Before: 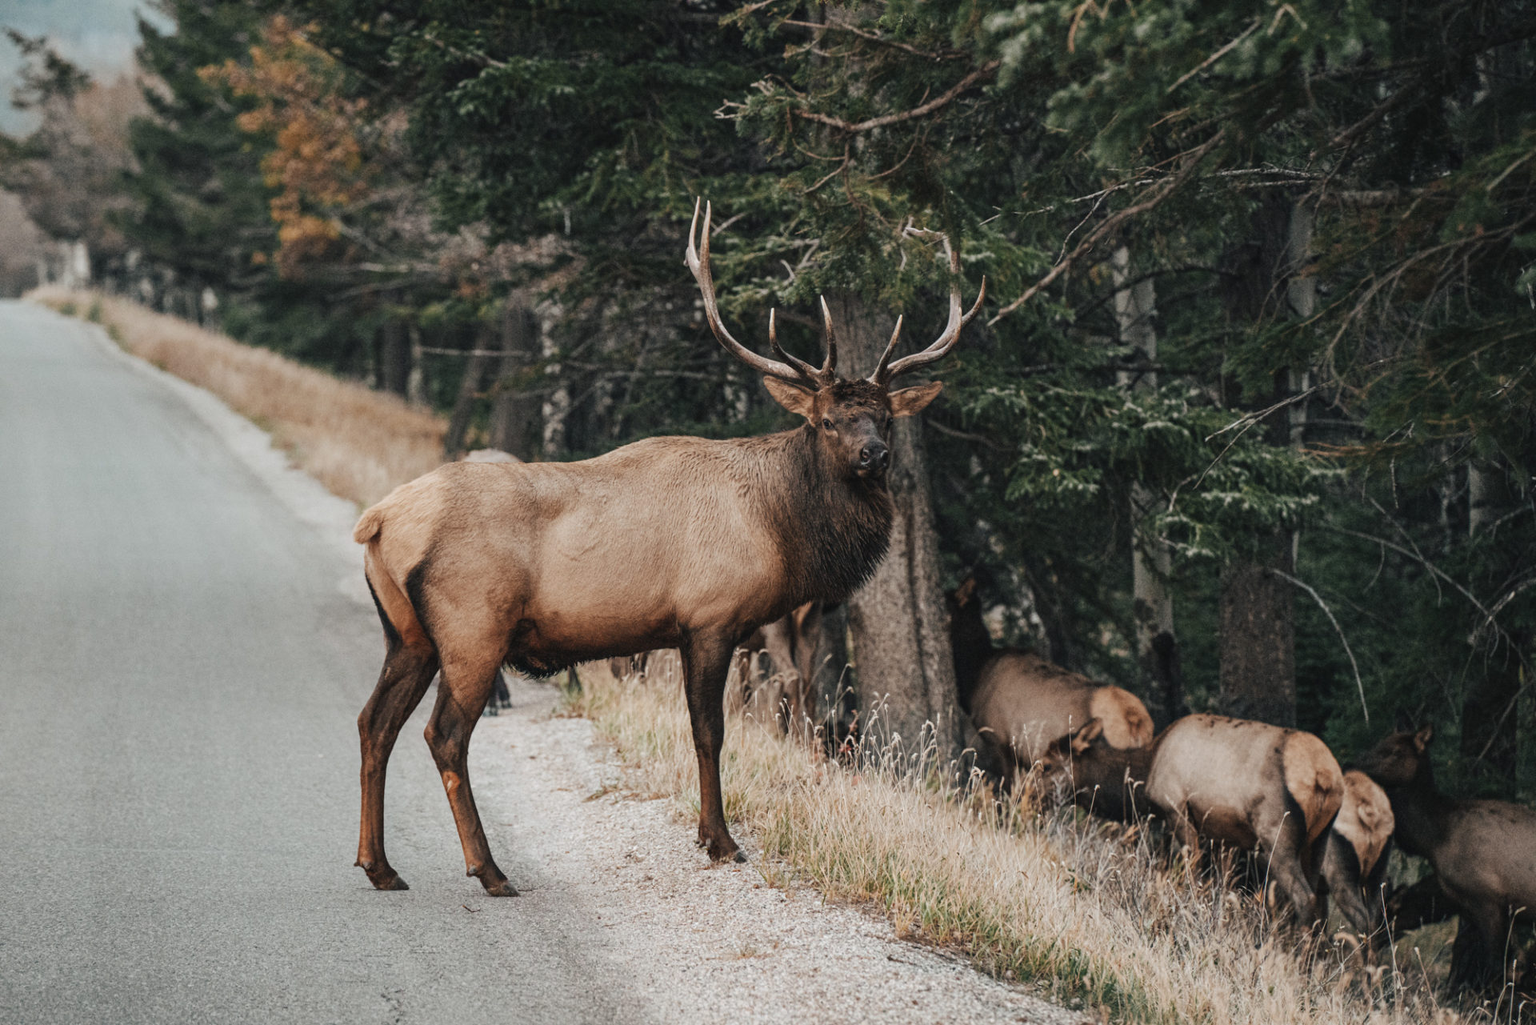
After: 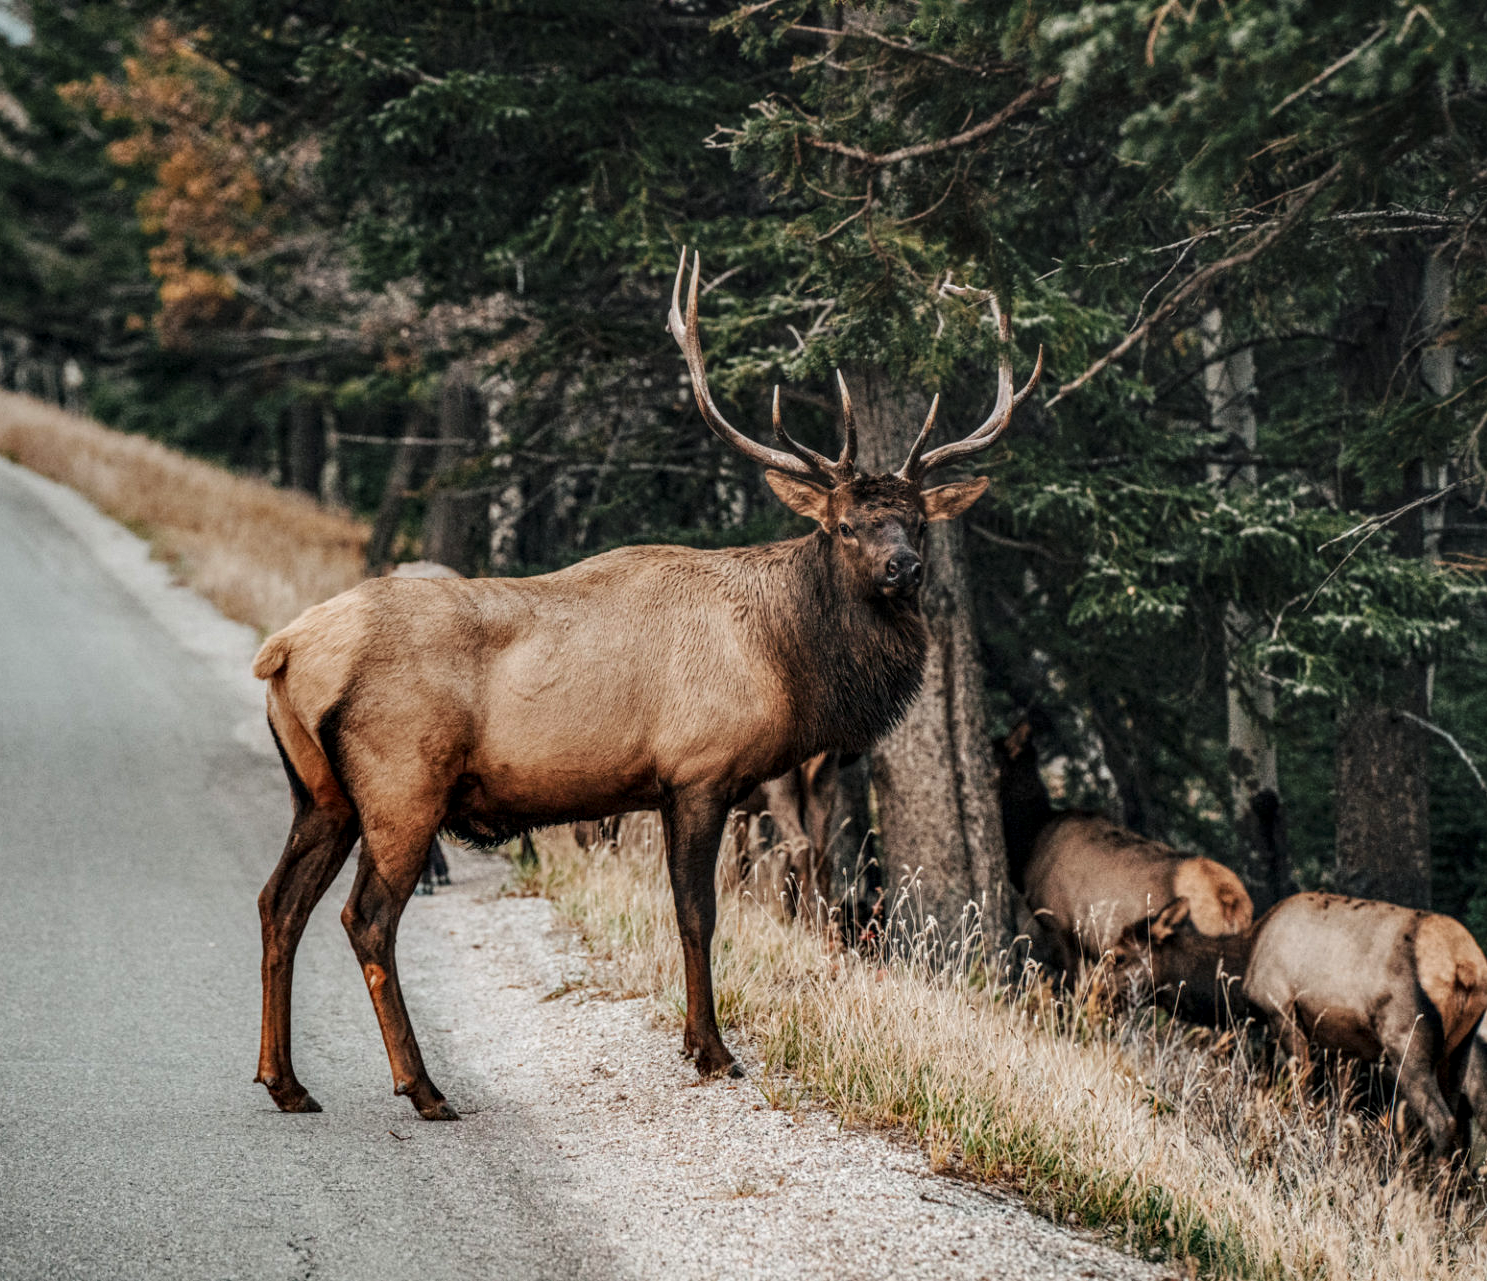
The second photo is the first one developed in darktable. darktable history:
crop: left 9.88%, right 12.664%
local contrast: highlights 12%, shadows 38%, detail 183%, midtone range 0.471
graduated density: on, module defaults
tone curve: curves: ch0 [(0, 0) (0.003, 0.013) (0.011, 0.016) (0.025, 0.023) (0.044, 0.036) (0.069, 0.051) (0.1, 0.076) (0.136, 0.107) (0.177, 0.145) (0.224, 0.186) (0.277, 0.246) (0.335, 0.311) (0.399, 0.378) (0.468, 0.462) (0.543, 0.548) (0.623, 0.636) (0.709, 0.728) (0.801, 0.816) (0.898, 0.9) (1, 1)], preserve colors none
contrast brightness saturation: contrast -0.19, saturation 0.19
